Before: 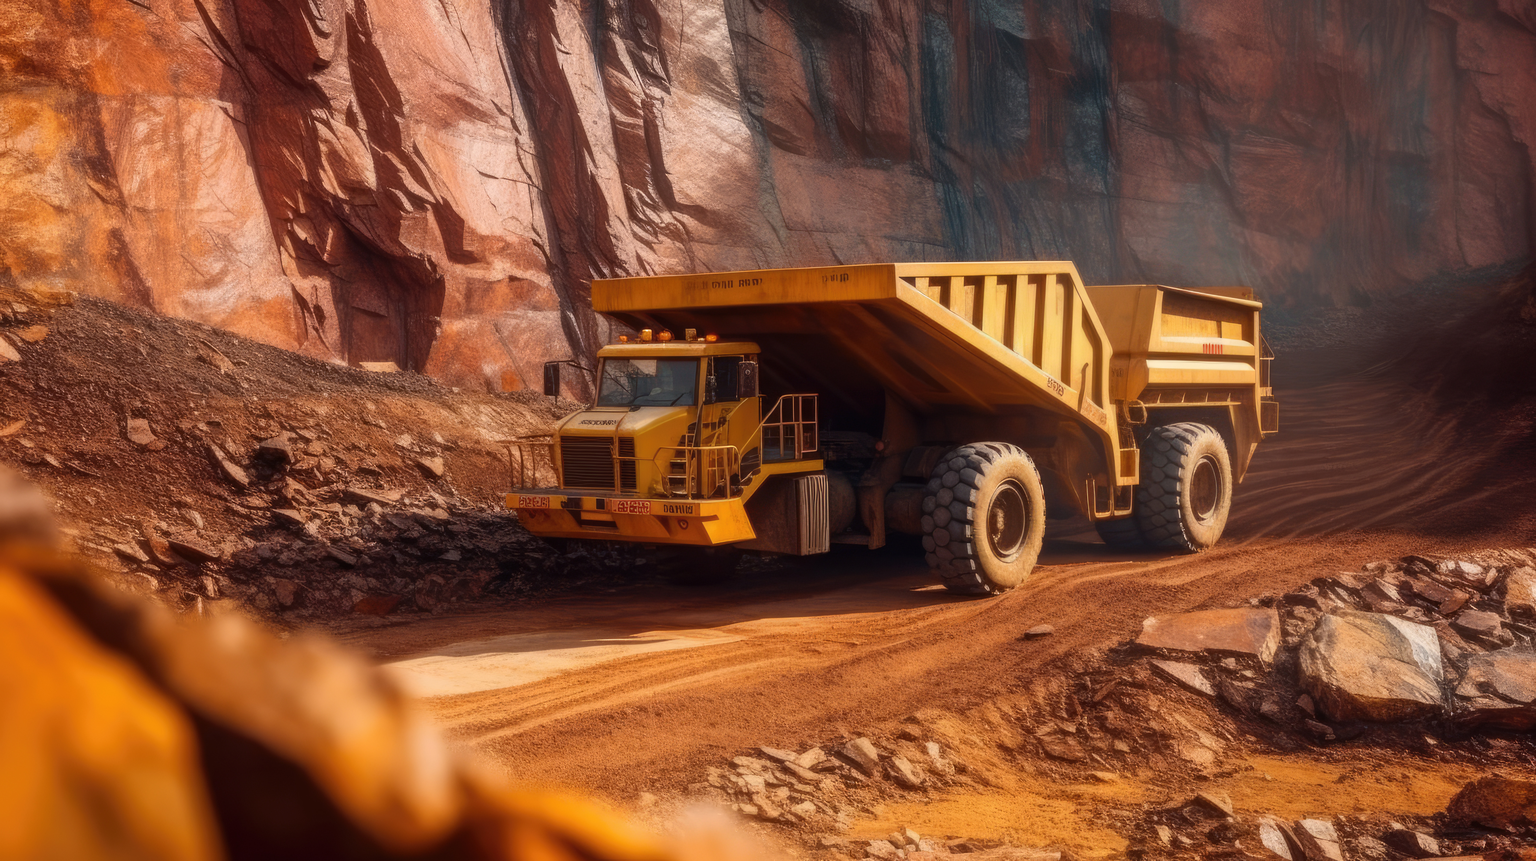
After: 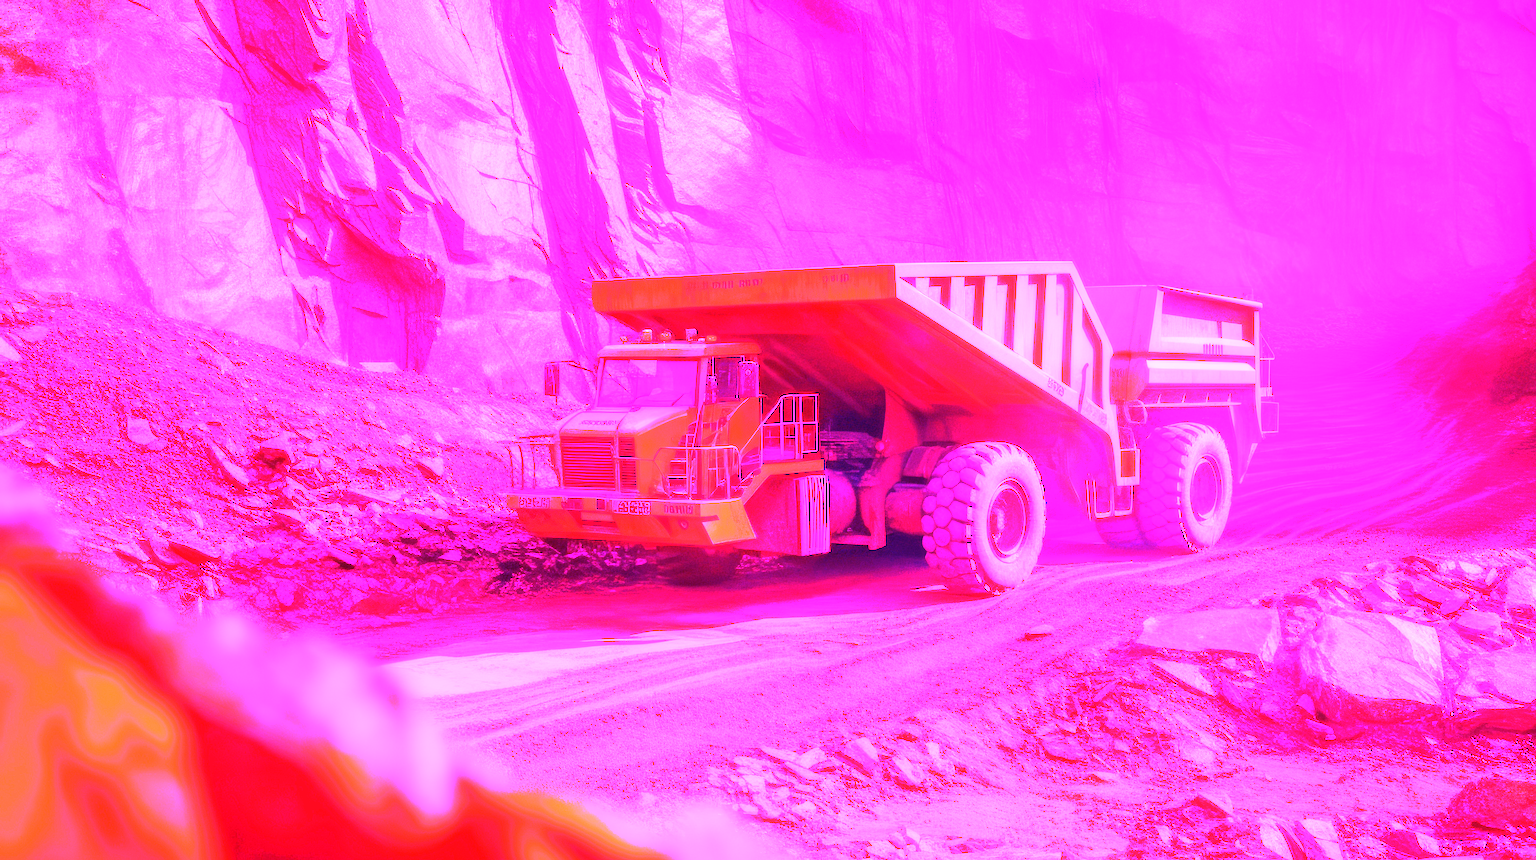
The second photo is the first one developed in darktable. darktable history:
white balance: red 8, blue 8
